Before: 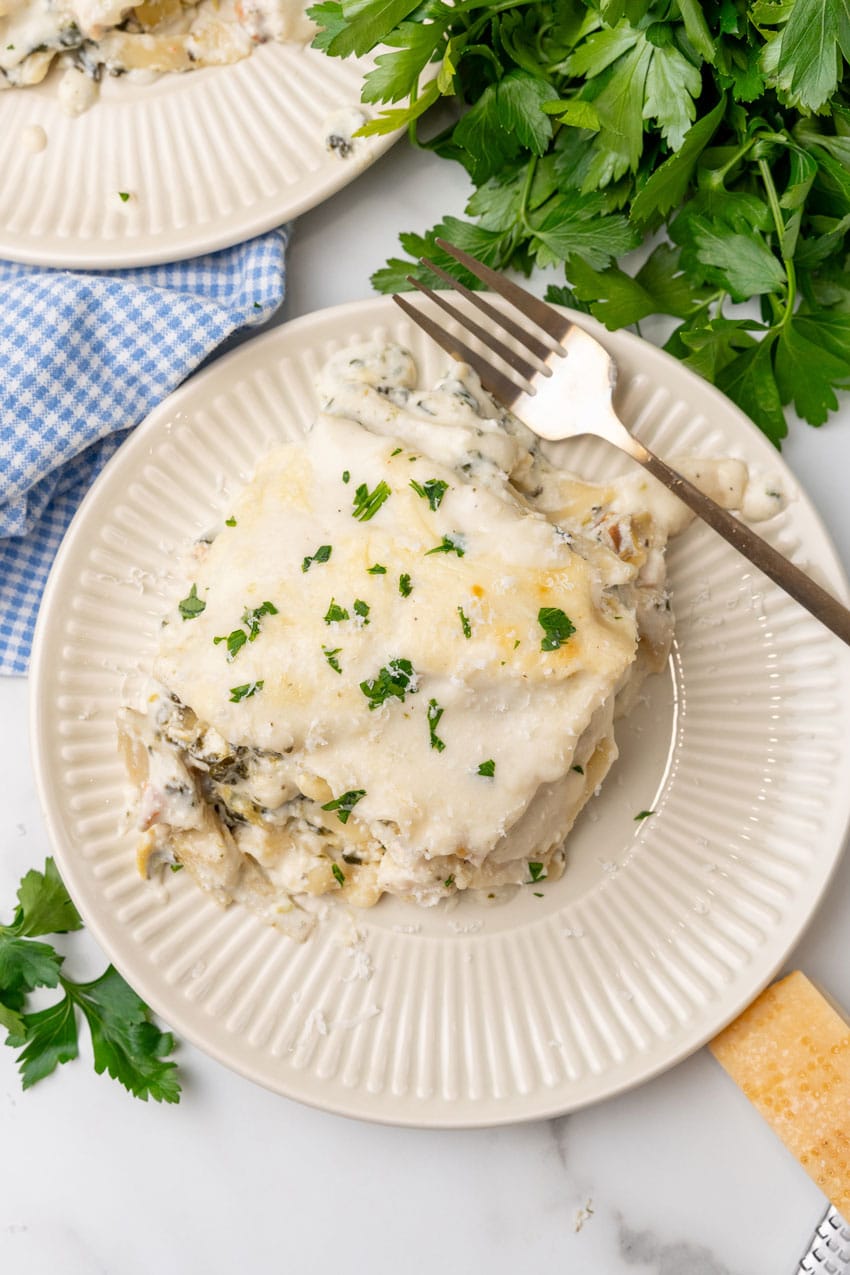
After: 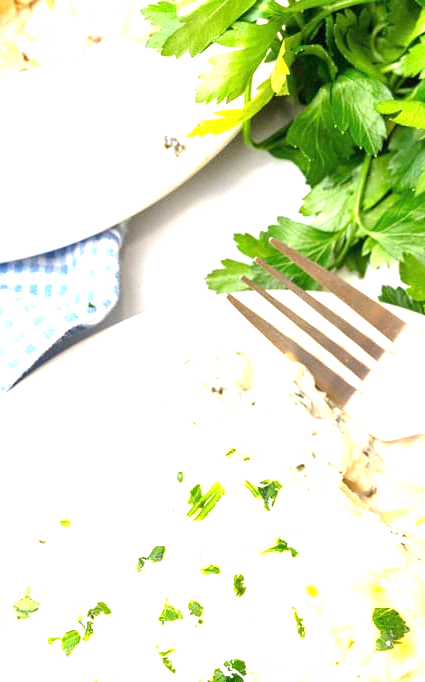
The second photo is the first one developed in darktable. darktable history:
crop: left 19.556%, right 30.401%, bottom 46.458%
exposure: black level correction 0, exposure 1.741 EV, compensate exposure bias true, compensate highlight preservation false
